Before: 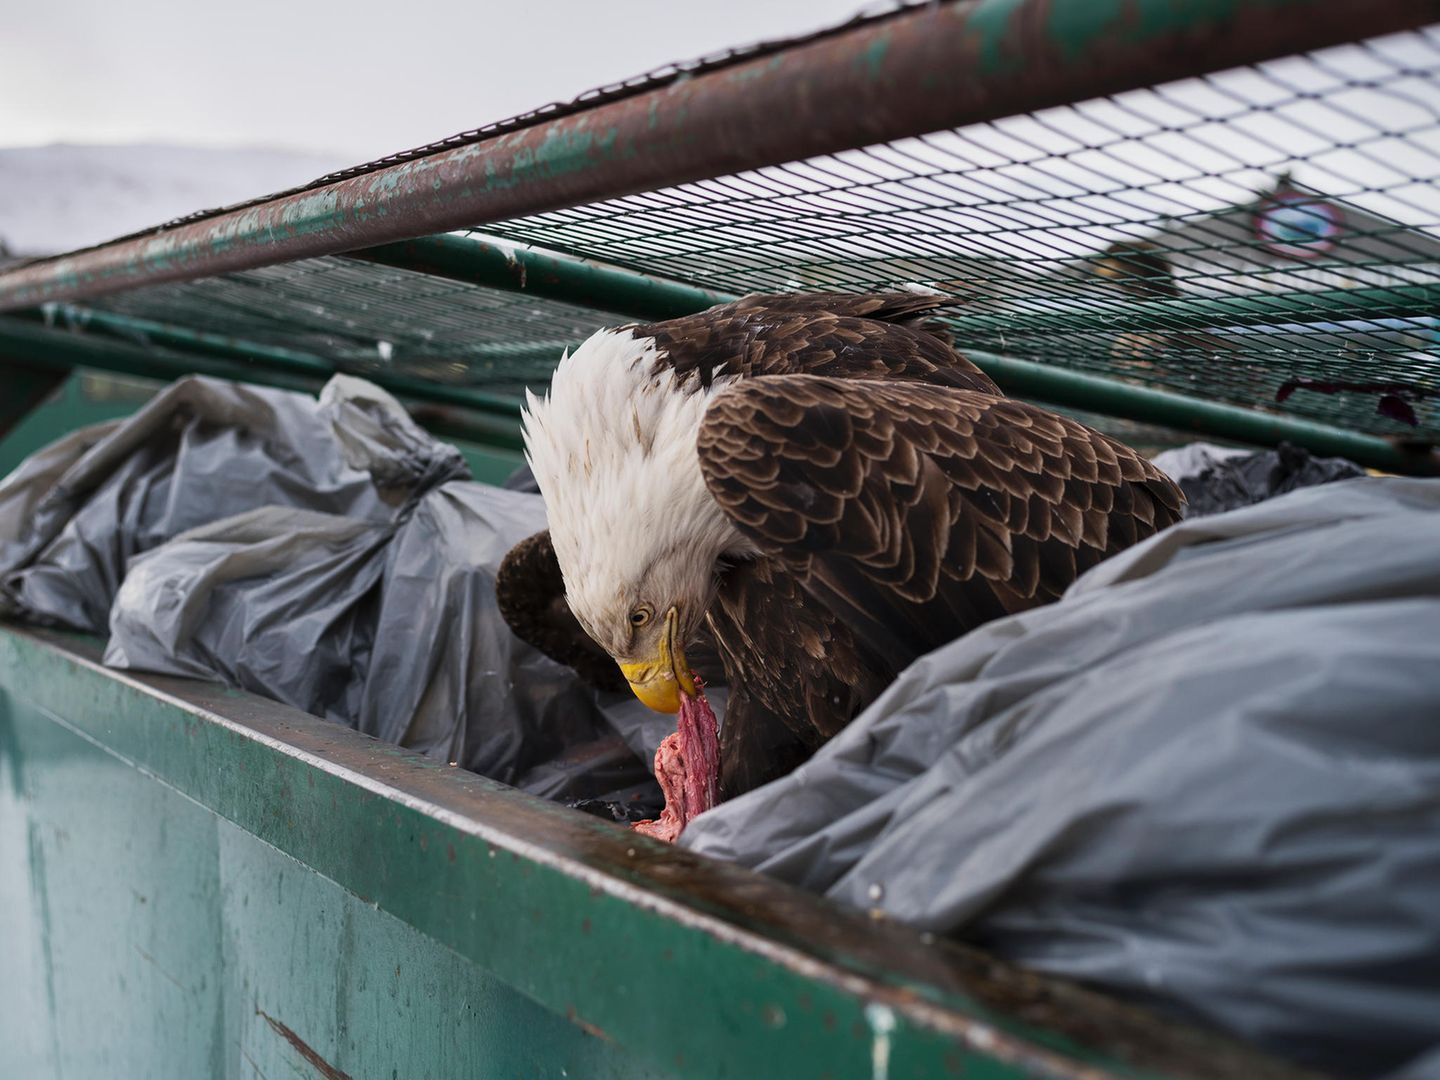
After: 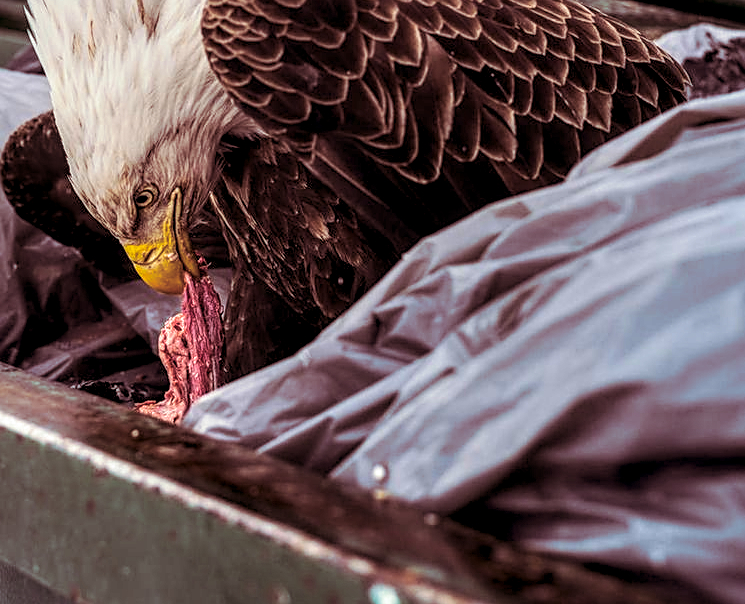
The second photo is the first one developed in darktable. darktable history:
color balance rgb: perceptual saturation grading › global saturation 25%, perceptual brilliance grading › mid-tones 10%, perceptual brilliance grading › shadows 15%, global vibrance 20%
exposure: exposure -0.21 EV, compensate highlight preservation false
local contrast: highlights 0%, shadows 0%, detail 182%
split-toning: on, module defaults
base curve: curves: ch0 [(0, 0) (0.472, 0.508) (1, 1)]
sharpen: on, module defaults
crop: left 34.479%, top 38.822%, right 13.718%, bottom 5.172%
